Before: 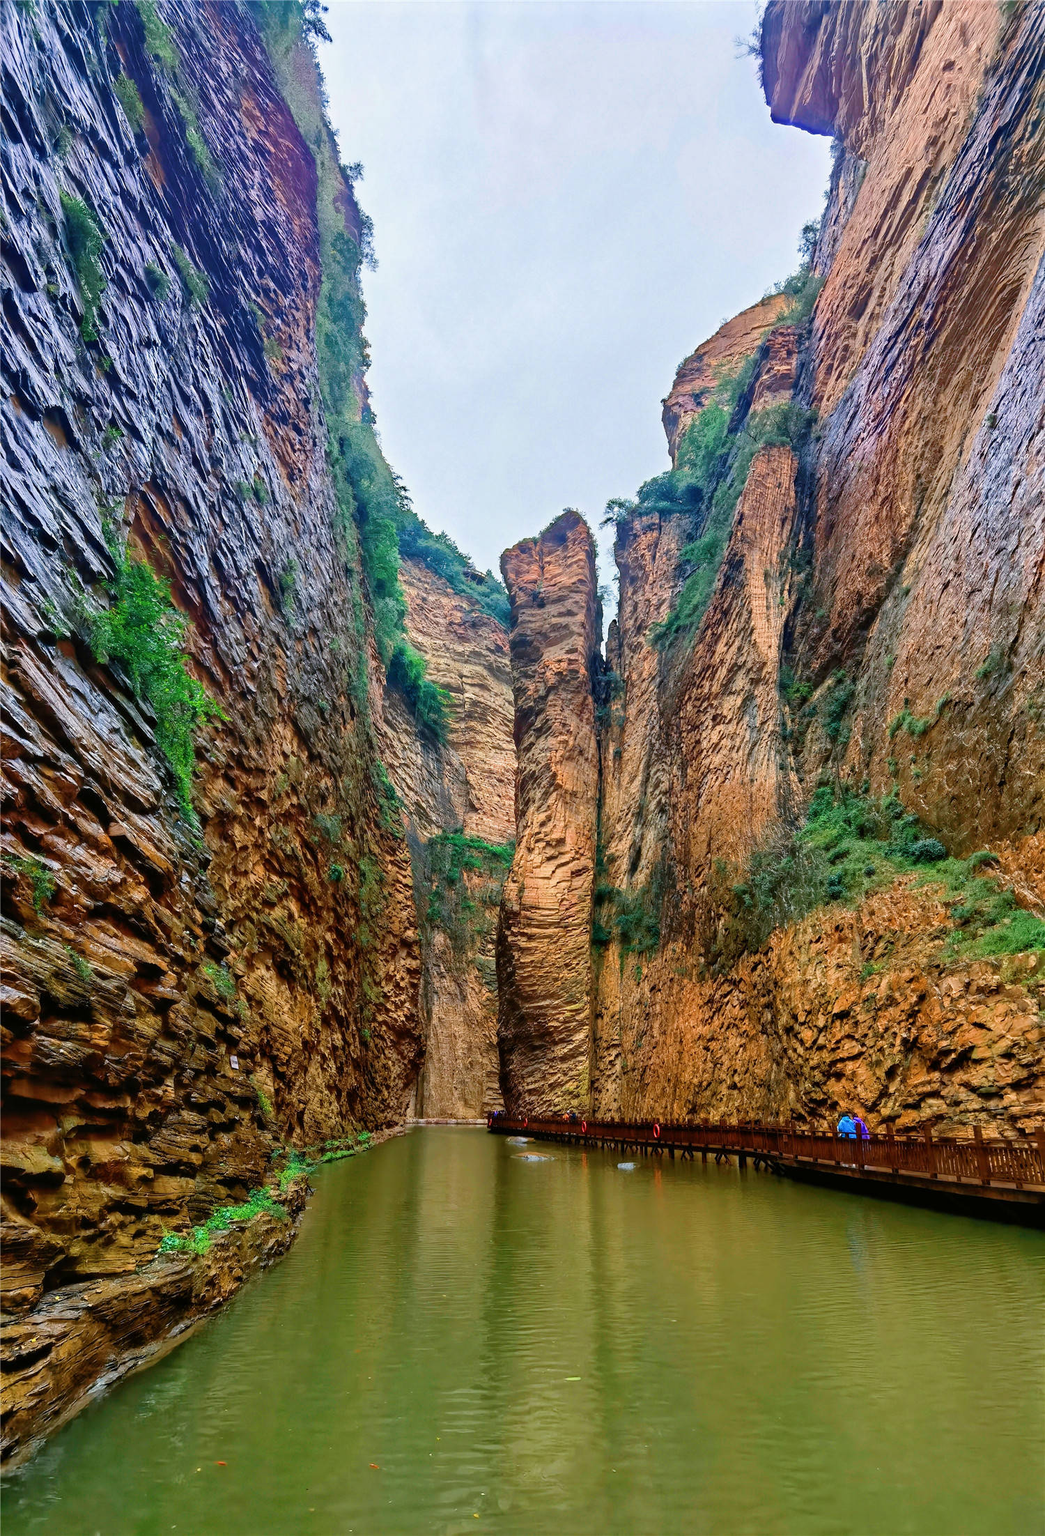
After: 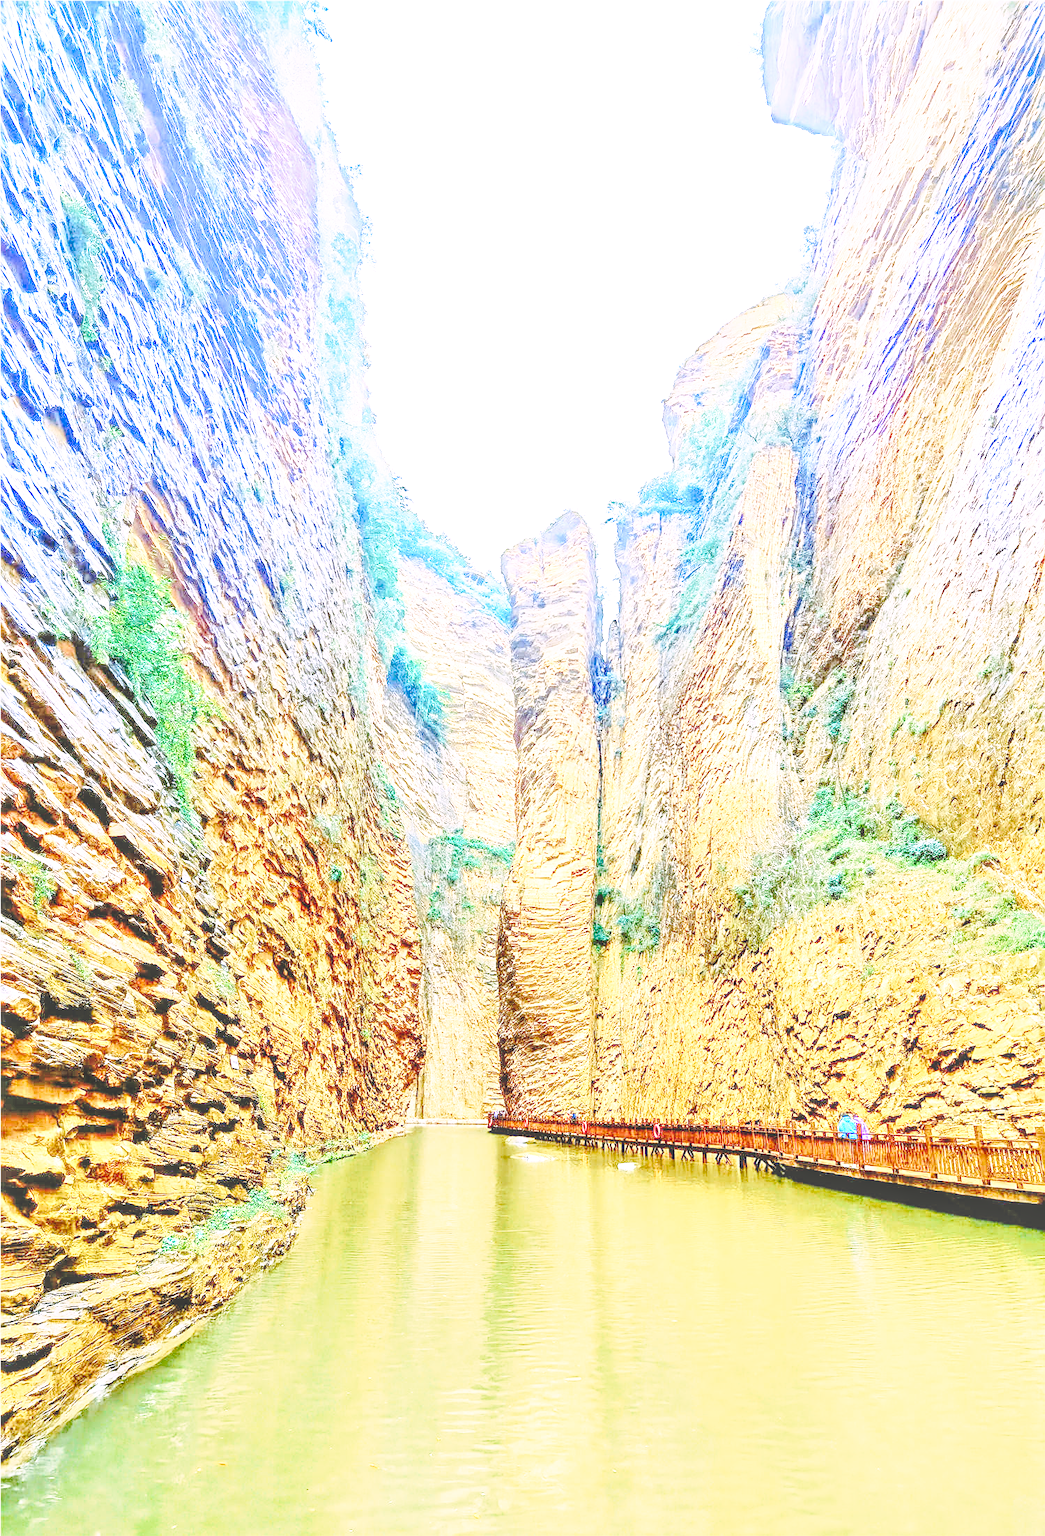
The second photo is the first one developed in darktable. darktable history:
sharpen: on, module defaults
color look up table: target L [98.57, 85.81, 79.82, 79.72, 69.87, 48.05, 68.42, 64.48, 62.2, 59.8, 61.14, 40.08, 34.65, 25.8, 23.85, 200.63, 85.99, 84.7, 71.01, 65.71, 62.3, 56.52, 45.88, 55.14, 40.89, 37.01, 44.1, 36.73, 9.656, 84.34, 78.84, 71.88, 64.6, 64.2, 58.34, 61.4, 60.38, 43.56, 44.09, 48.69, 39.88, 36.13, 17.58, 15.52, 85.39, 77.92, 64.11, 49.94, 32.15], target a [8.461, -1.946, -2.742, -38, -49.1, -37.81, -24.89, -41.56, -43.72, -9.313, -5.421, -28.82, -24.18, -1.401, -12.45, 0, 2.078, 9.747, 9.09, 10.66, 51.7, 68.37, 52.66, 53.24, 27.67, 4.317, 52.12, 33.44, 17.64, 13.38, 28.34, 19.61, 63.43, 68.46, 2.102, -13.69, 9.889, 25.35, 9.27, 54.35, 41.03, 28.68, 5.355, 15.83, -10.74, -40.11, -24.41, -22.19, 5.717], target b [1.604, 24.42, 60.41, -35.05, -7.43, 35.93, -4.636, 45.58, 1.016, 51.07, 20.21, 26.05, 24.12, 21.01, 3.25, 0, 42.6, 21.39, 60.51, 48.89, 20.81, -5.45, 28.44, 0.613, 4.967, 14.39, 25.54, 31.15, 17.31, -27.35, -12.15, -43.11, -31.97, -46.73, -10.78, -59.07, -59.83, -31.69, -65.94, -63.76, -44.75, -78.4, -3.911, -28.73, -26.95, -38.61, -50.22, -18.91, -38.35], num patches 49
tone curve: curves: ch0 [(0, 0) (0.003, 0) (0.011, 0.001) (0.025, 0.003) (0.044, 0.005) (0.069, 0.012) (0.1, 0.023) (0.136, 0.039) (0.177, 0.088) (0.224, 0.15) (0.277, 0.24) (0.335, 0.337) (0.399, 0.437) (0.468, 0.535) (0.543, 0.629) (0.623, 0.71) (0.709, 0.782) (0.801, 0.856) (0.898, 0.94) (1, 1)], preserve colors none
exposure: exposure 0.661 EV, compensate highlight preservation false
local contrast: highlights 66%, shadows 33%, detail 166%, midtone range 0.2
contrast brightness saturation: contrast 0.4, brightness 0.05, saturation 0.25
